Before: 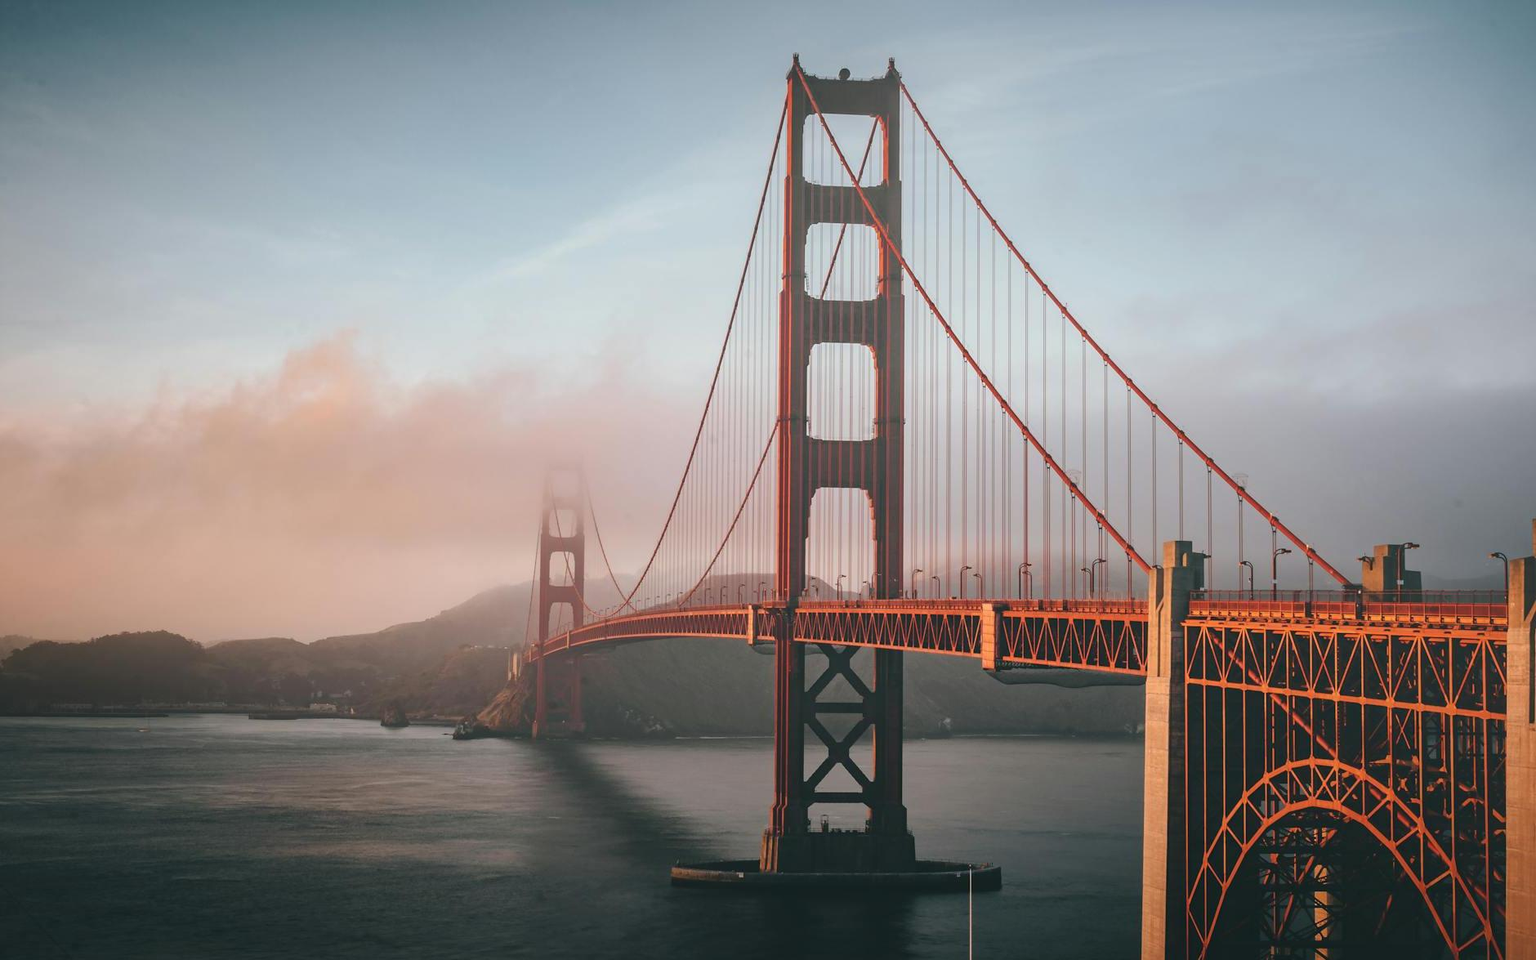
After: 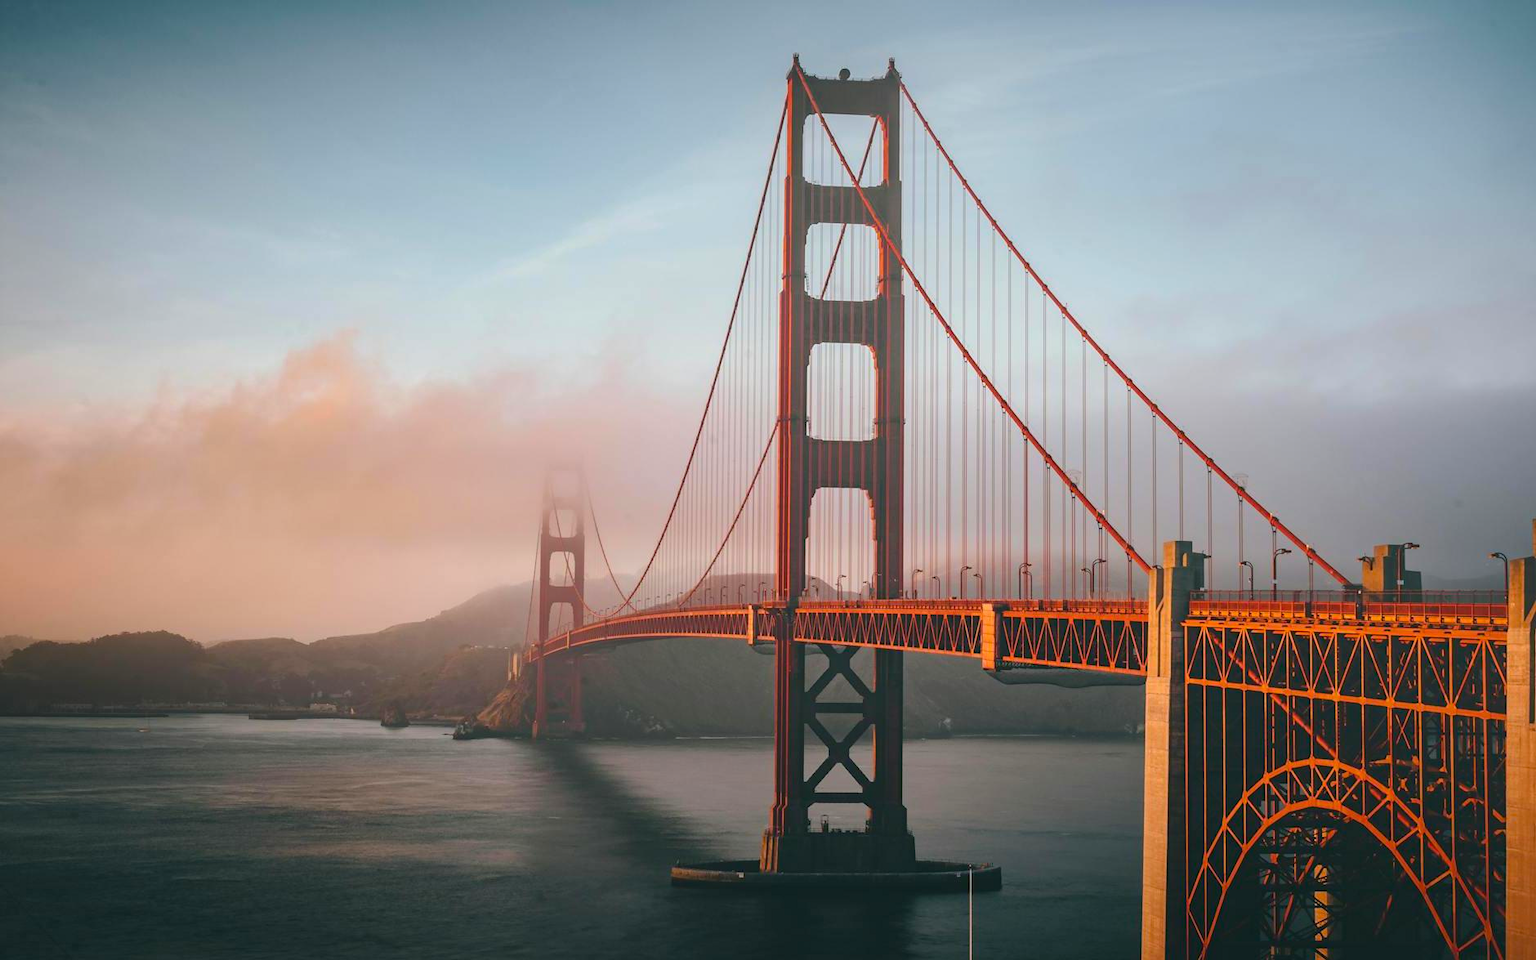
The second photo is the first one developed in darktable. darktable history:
exposure: compensate exposure bias true, compensate highlight preservation false
color balance rgb: perceptual saturation grading › global saturation 20%, global vibrance 20%
